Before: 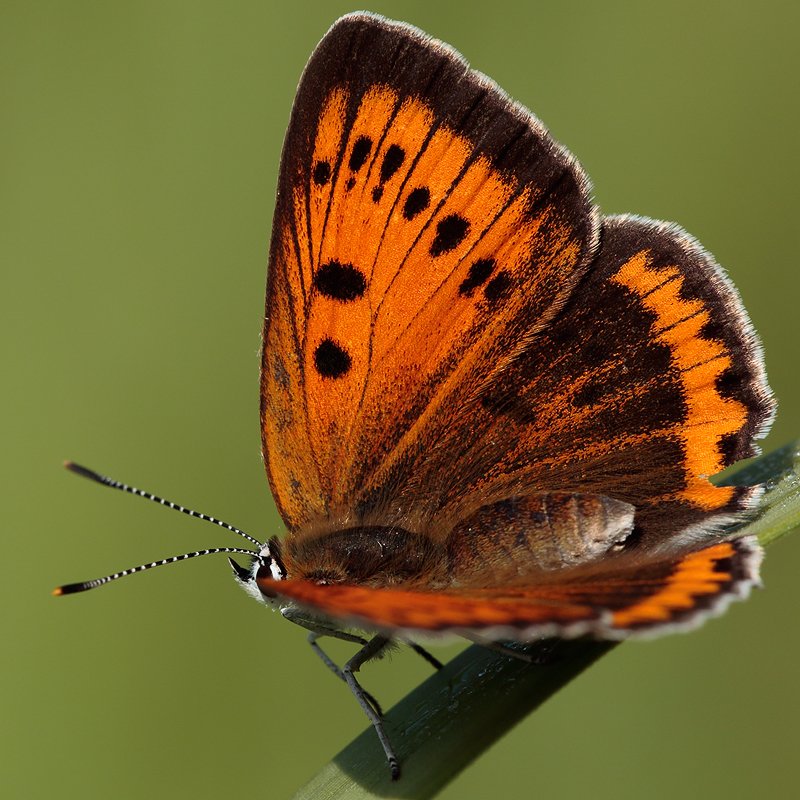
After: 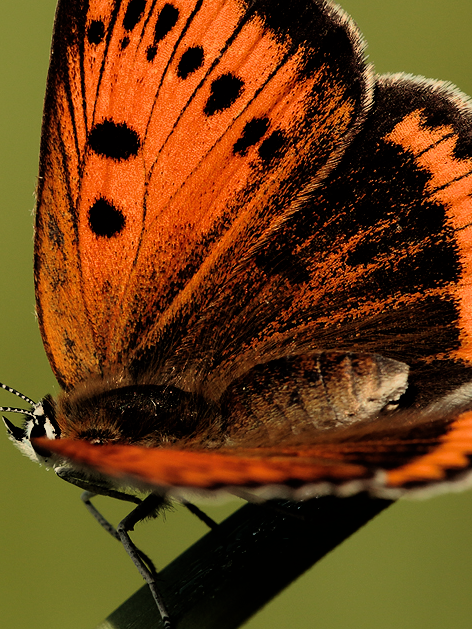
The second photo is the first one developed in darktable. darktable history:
crop and rotate: left 28.256%, top 17.734%, right 12.656%, bottom 3.573%
filmic rgb: black relative exposure -5 EV, hardness 2.88, contrast 1.3, highlights saturation mix -30%
white balance: red 1.08, blue 0.791
